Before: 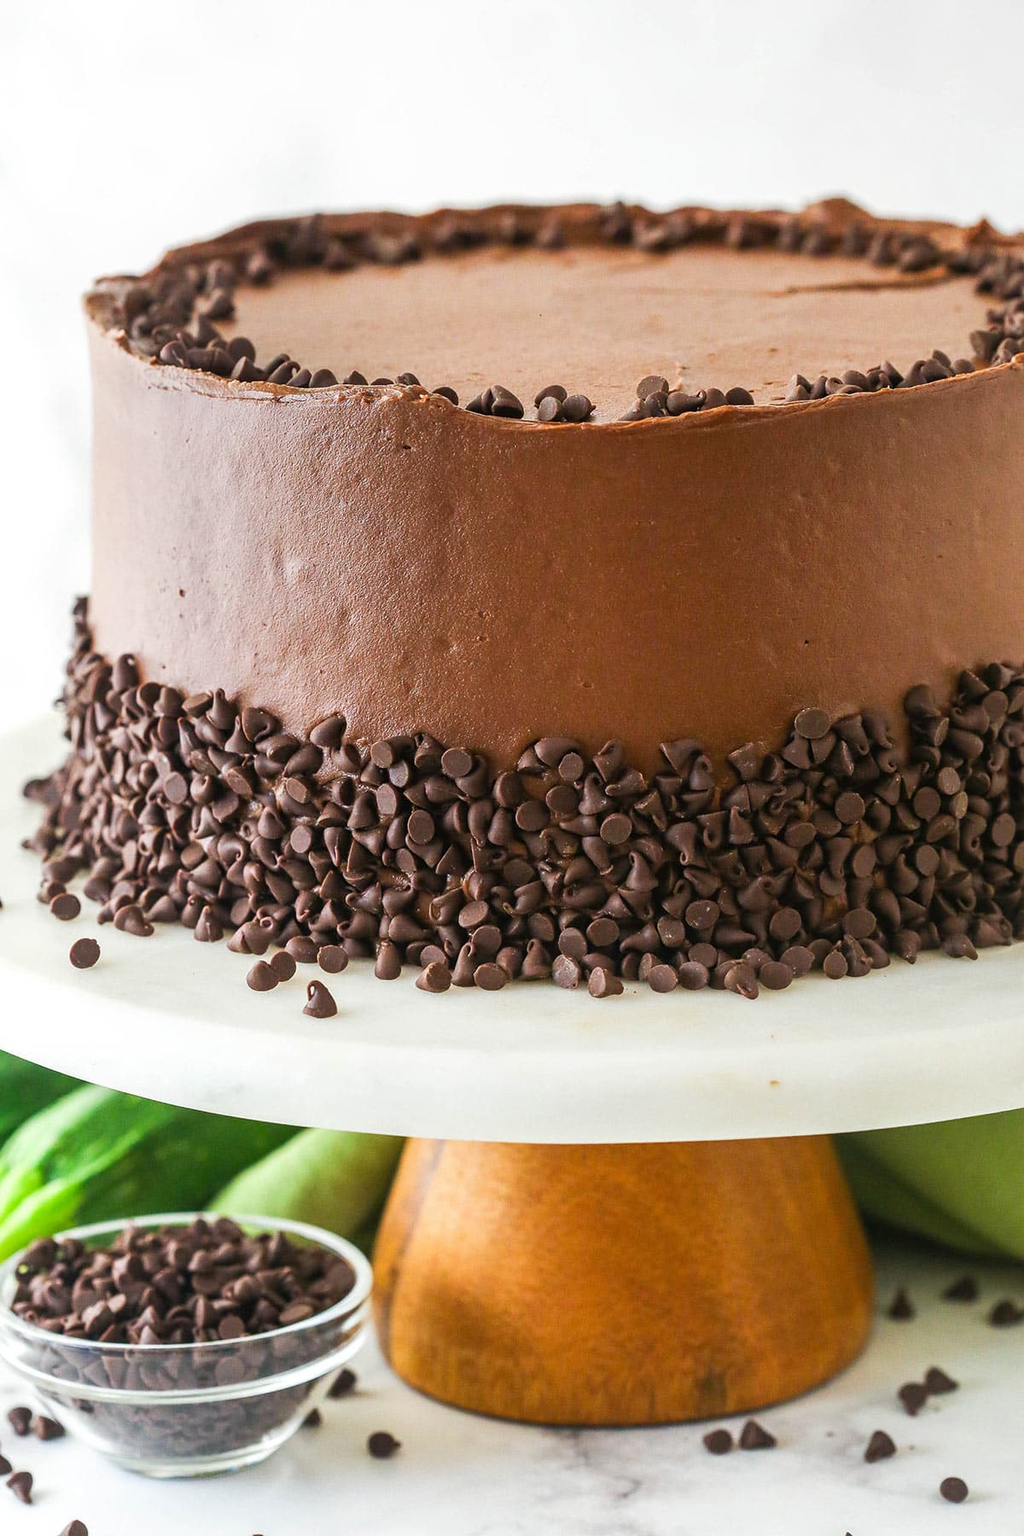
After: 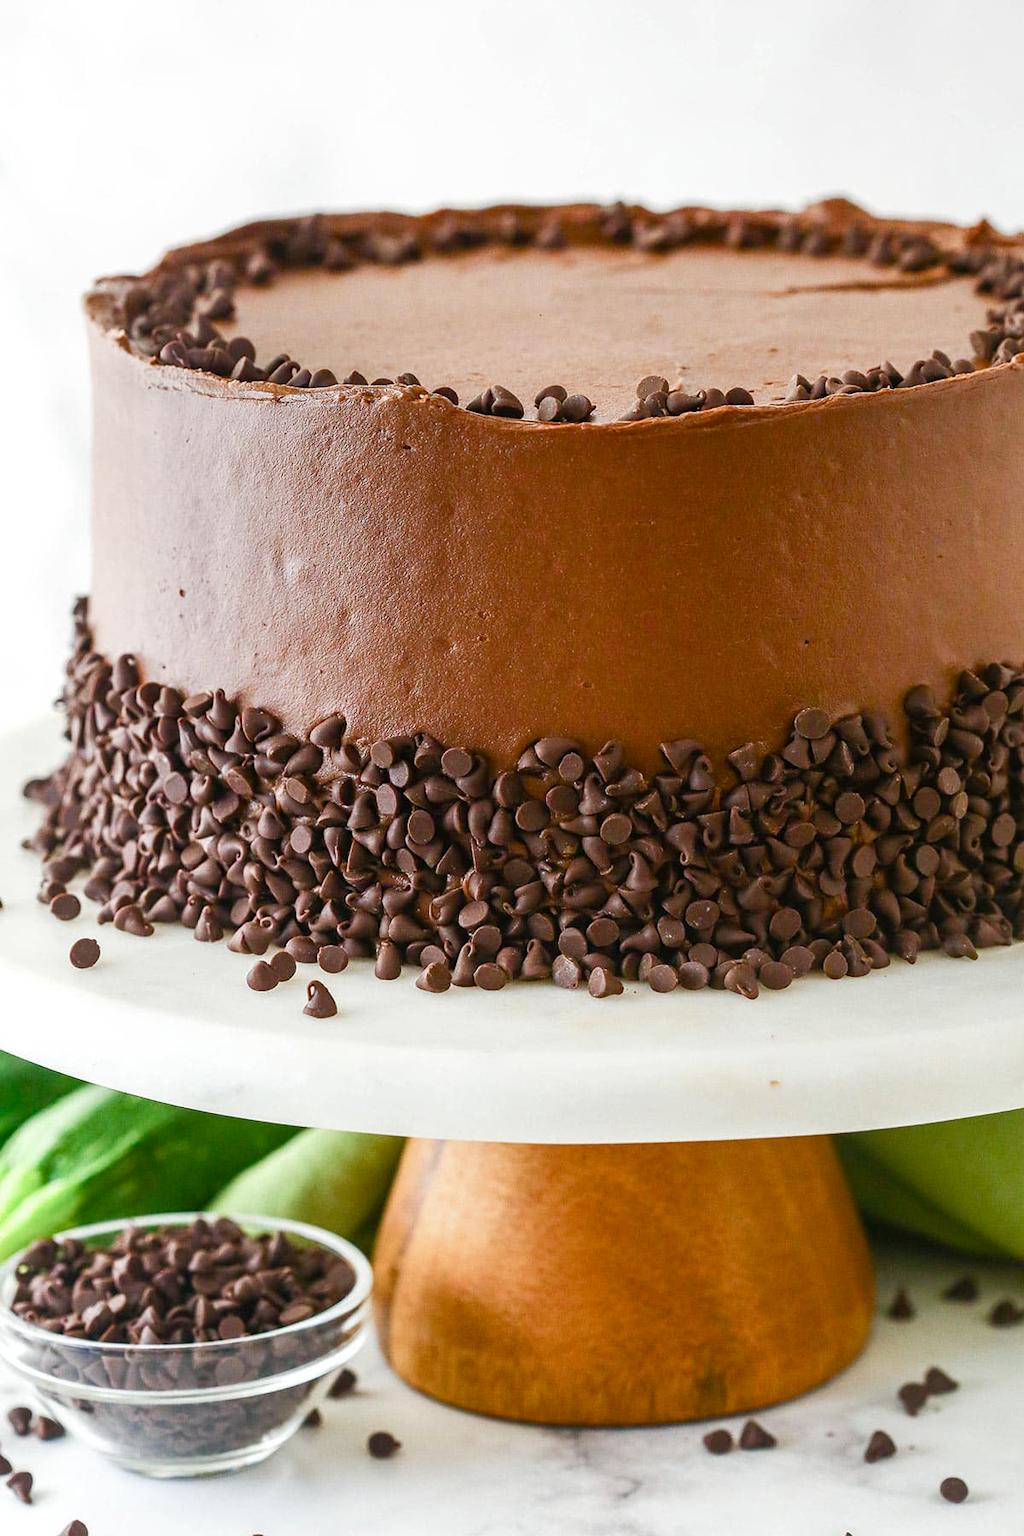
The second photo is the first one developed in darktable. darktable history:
rotate and perspective: crop left 0, crop top 0
color balance rgb: perceptual saturation grading › global saturation 20%, perceptual saturation grading › highlights -50%, perceptual saturation grading › shadows 30%
